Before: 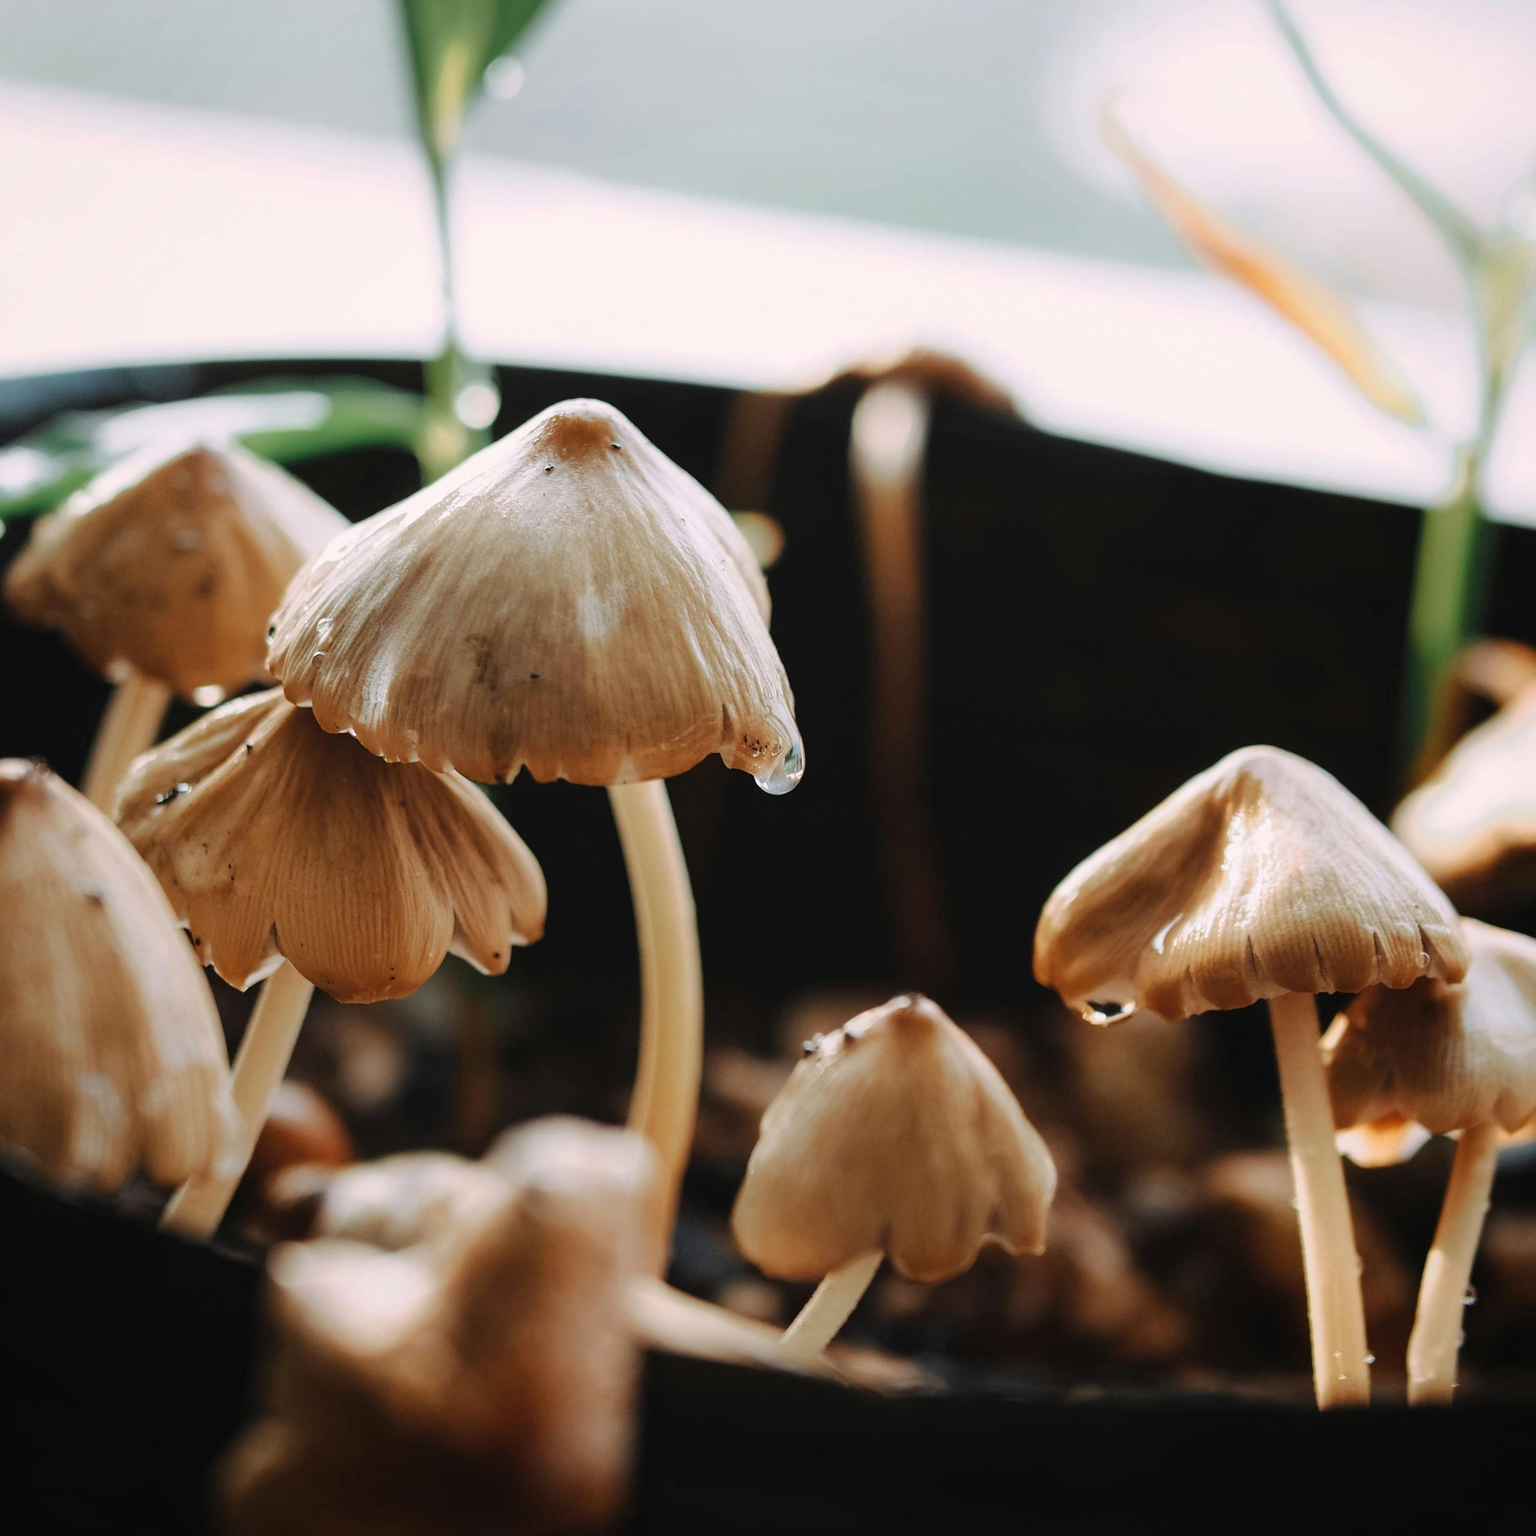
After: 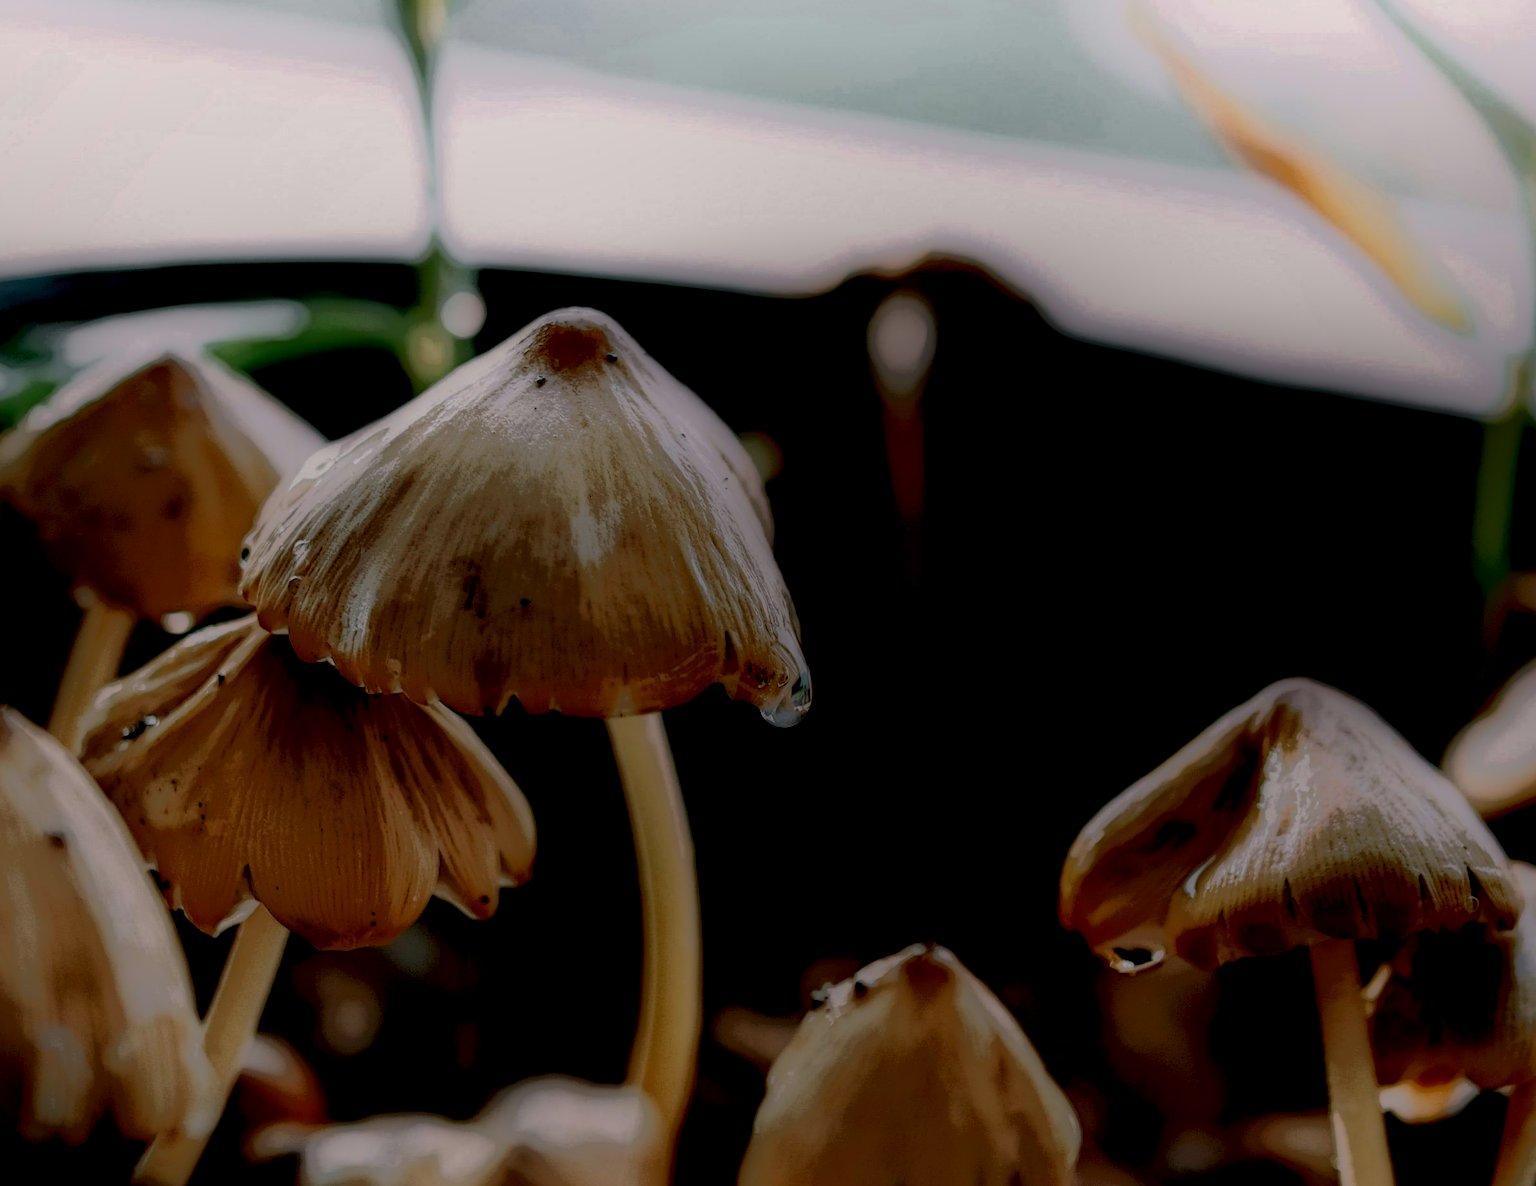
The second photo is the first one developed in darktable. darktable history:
crop: left 2.737%, top 7.287%, right 3.421%, bottom 20.179%
local contrast: highlights 0%, shadows 198%, detail 164%, midtone range 0.001
